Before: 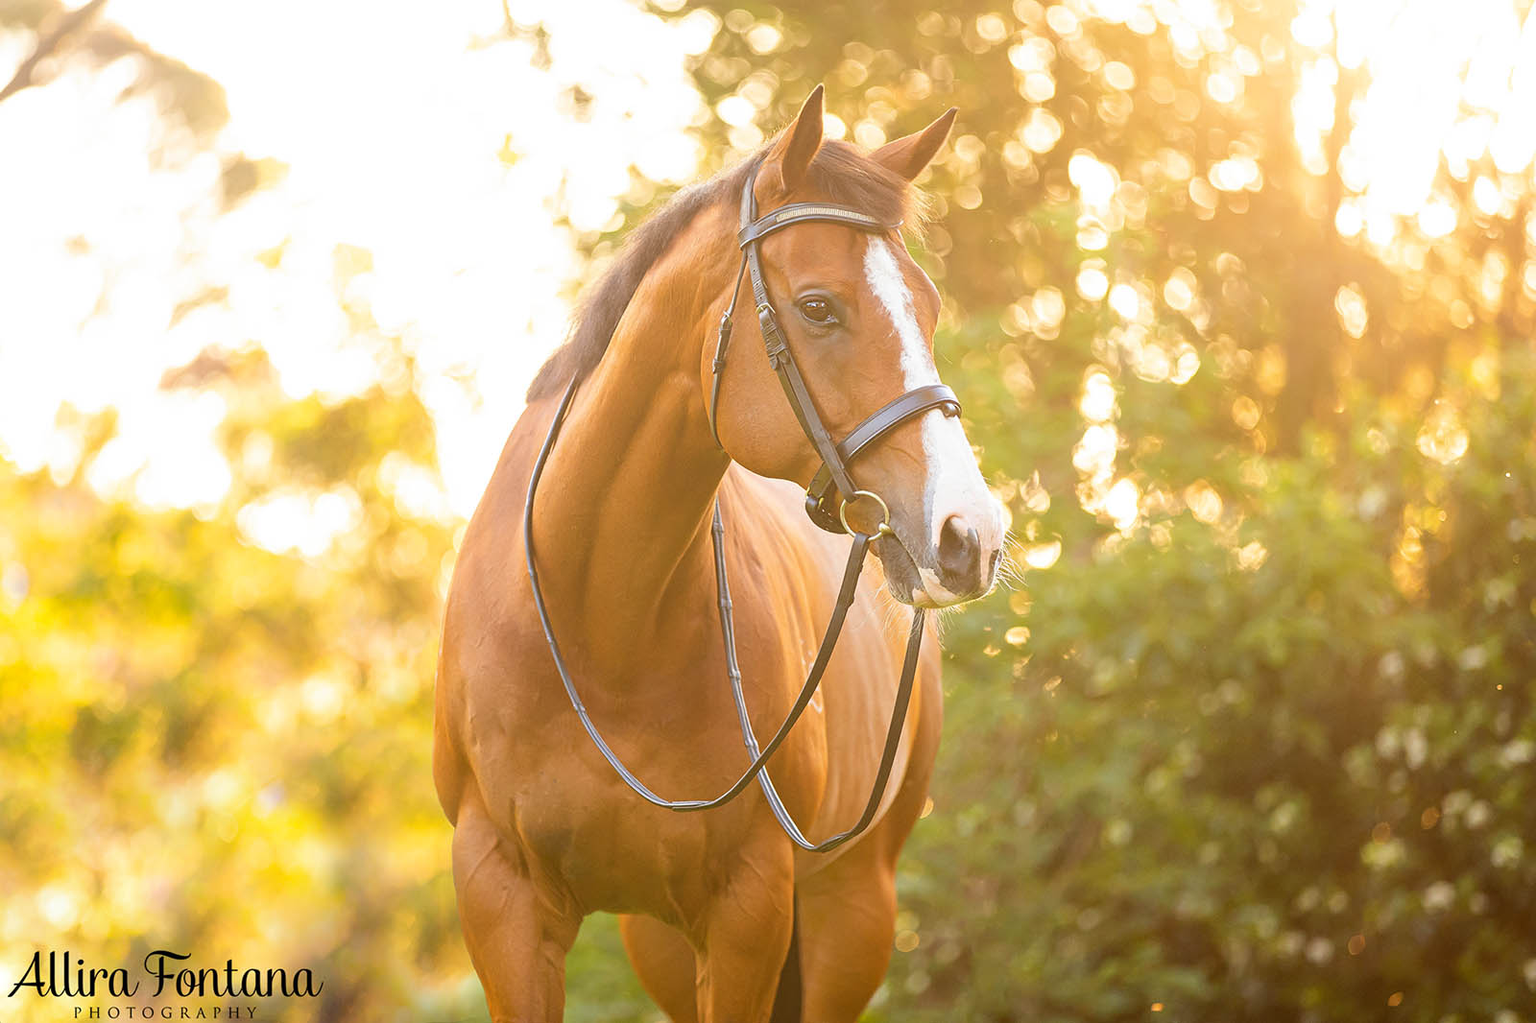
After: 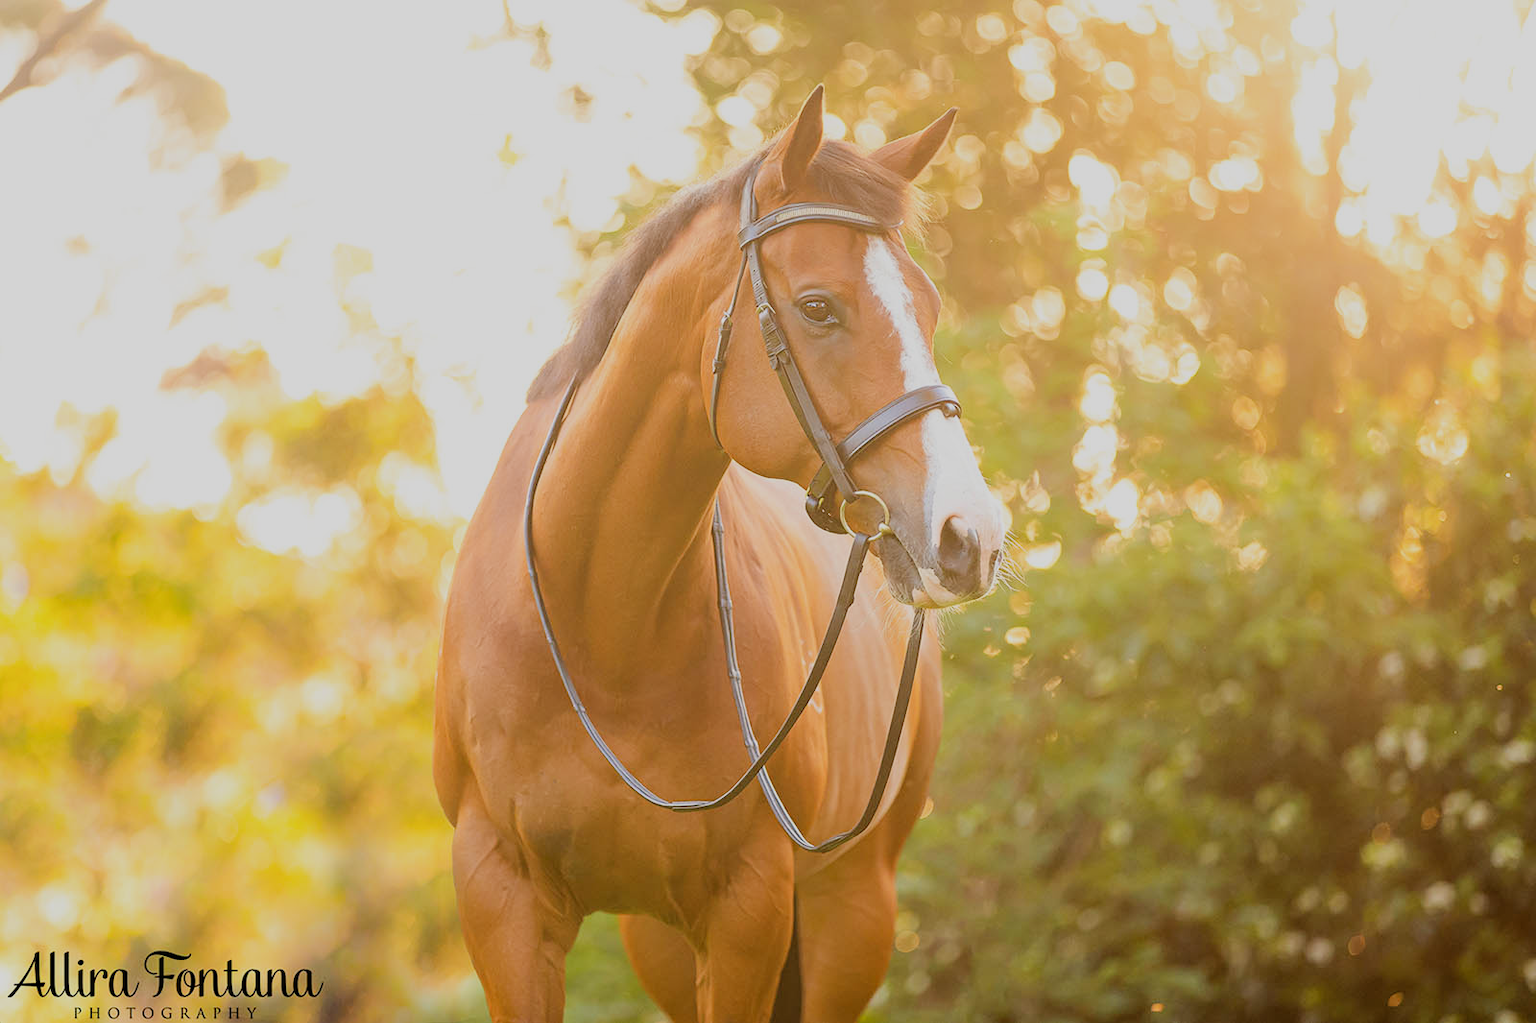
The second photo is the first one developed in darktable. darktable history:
rotate and perspective: automatic cropping original format, crop left 0, crop top 0
filmic rgb: black relative exposure -7.65 EV, white relative exposure 4.56 EV, hardness 3.61
